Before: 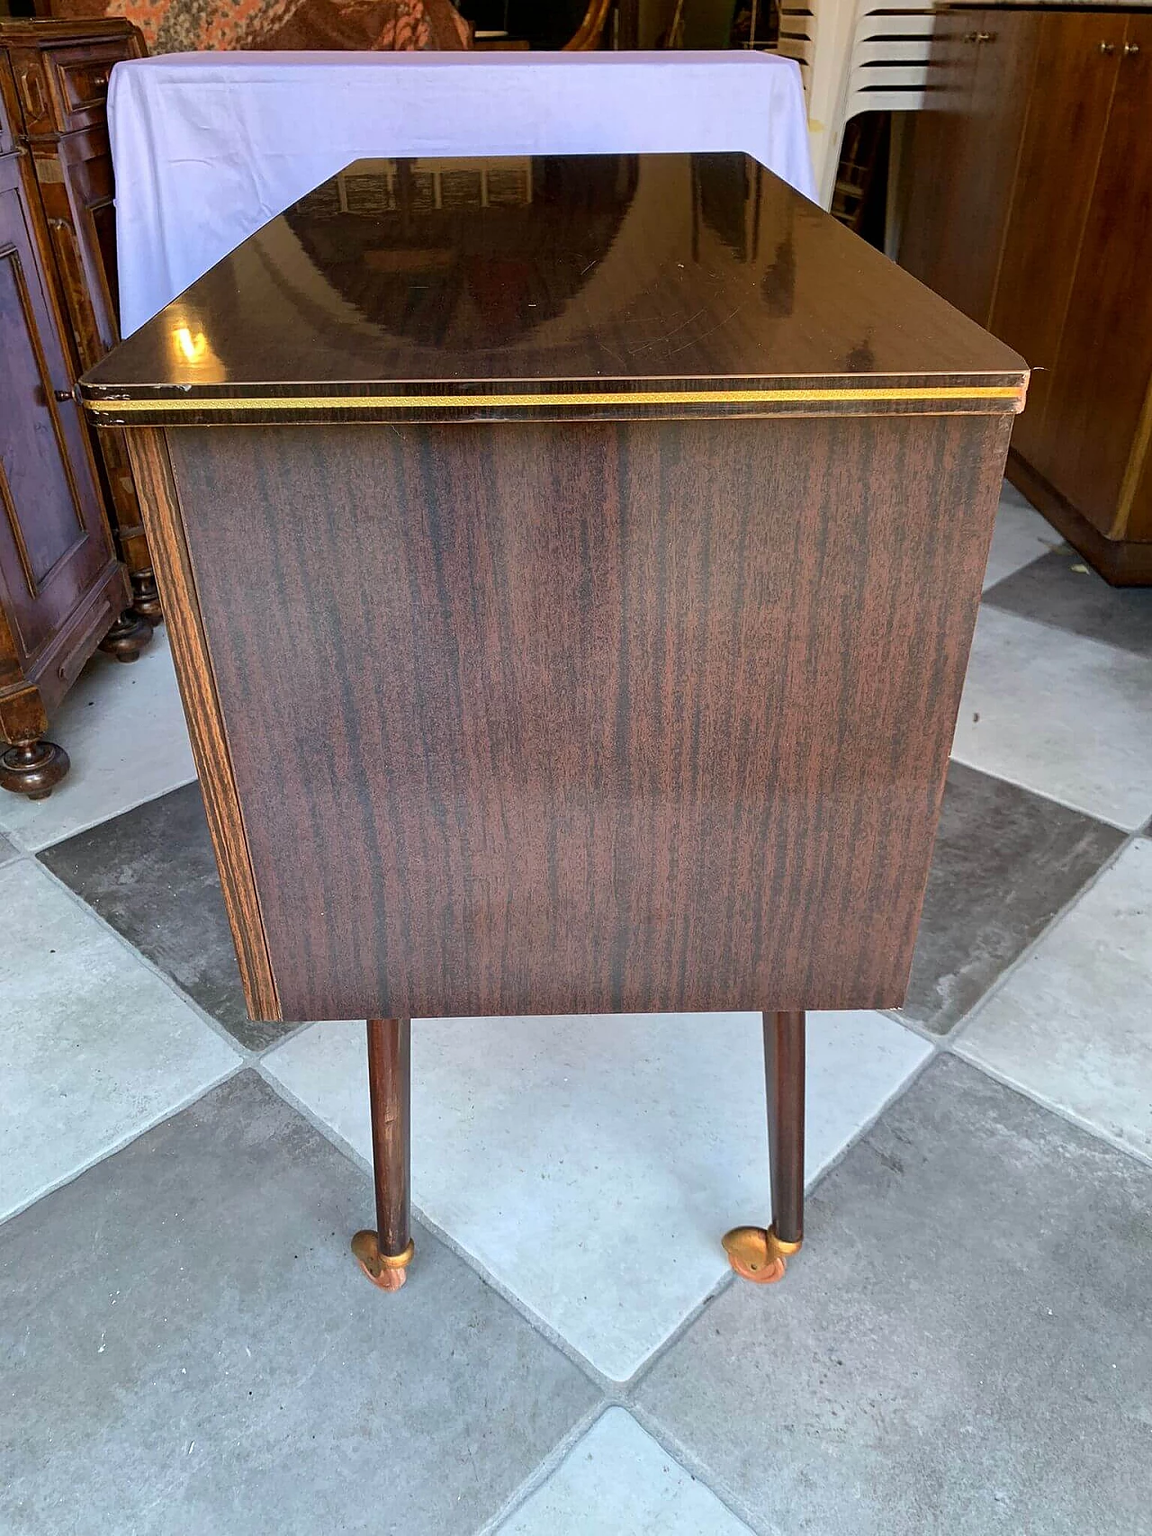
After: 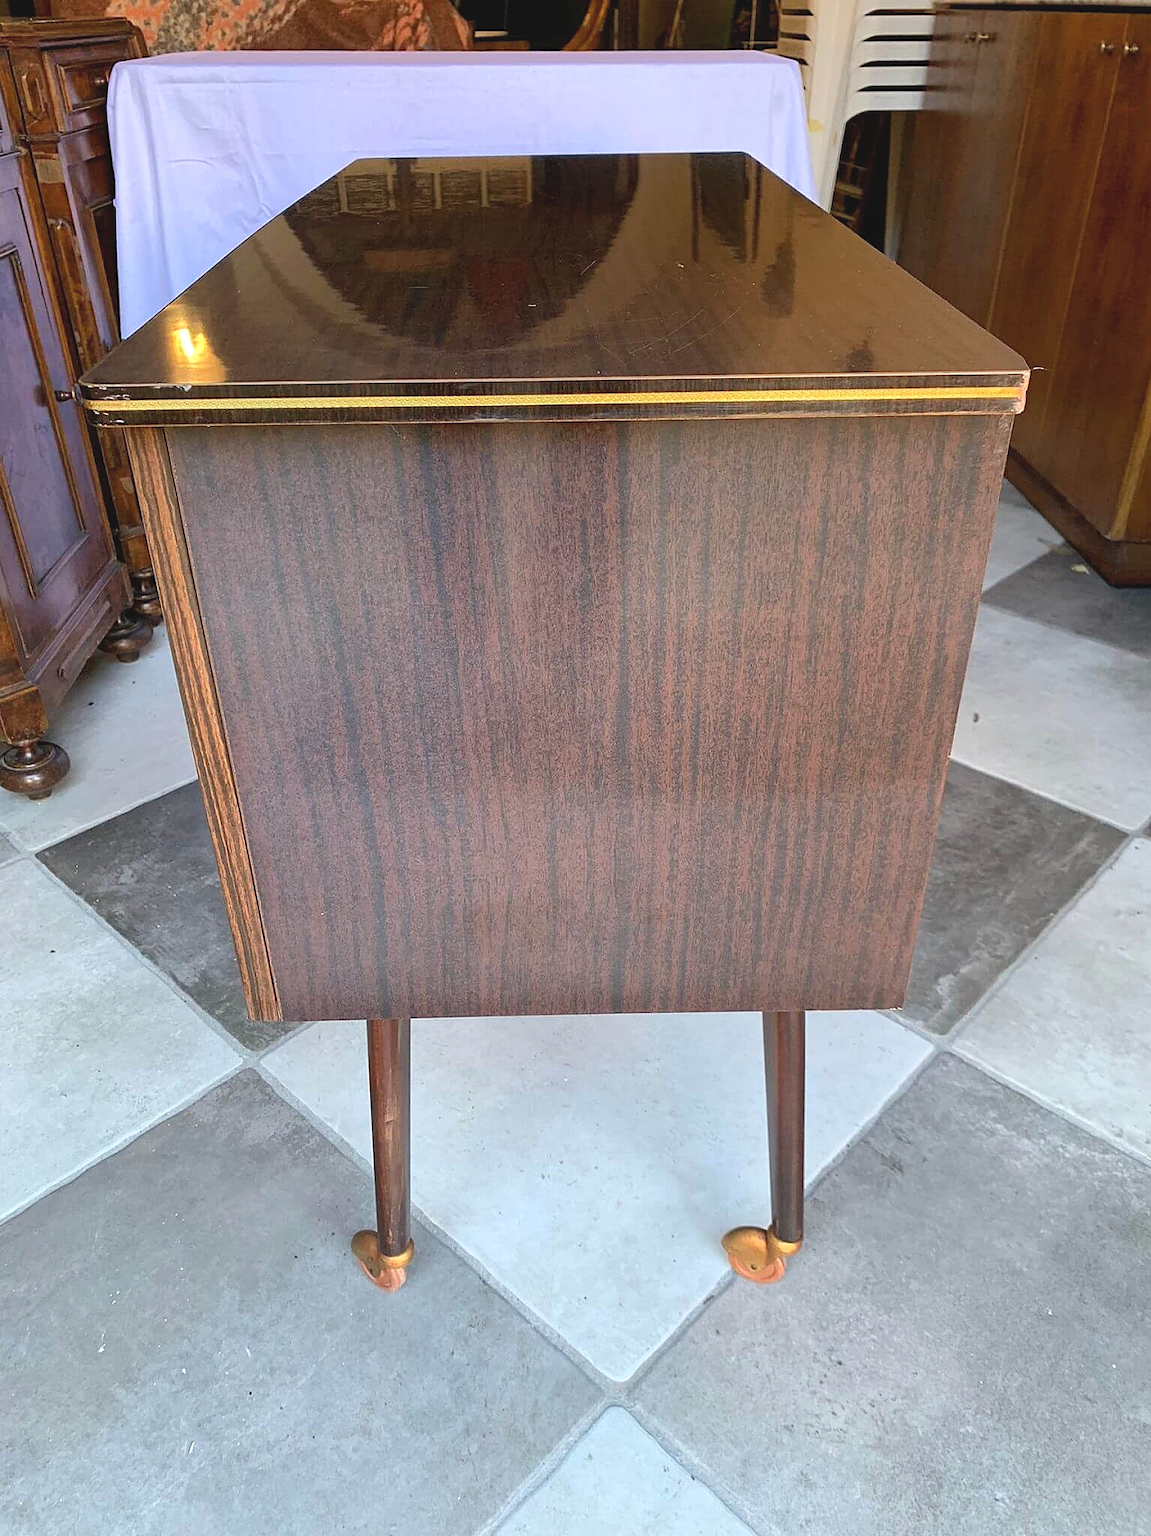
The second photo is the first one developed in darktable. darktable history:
color correction: highlights b* -0.05, saturation 0.865
exposure: exposure 0.237 EV, compensate highlight preservation false
contrast brightness saturation: contrast -0.091, brightness 0.054, saturation 0.08
